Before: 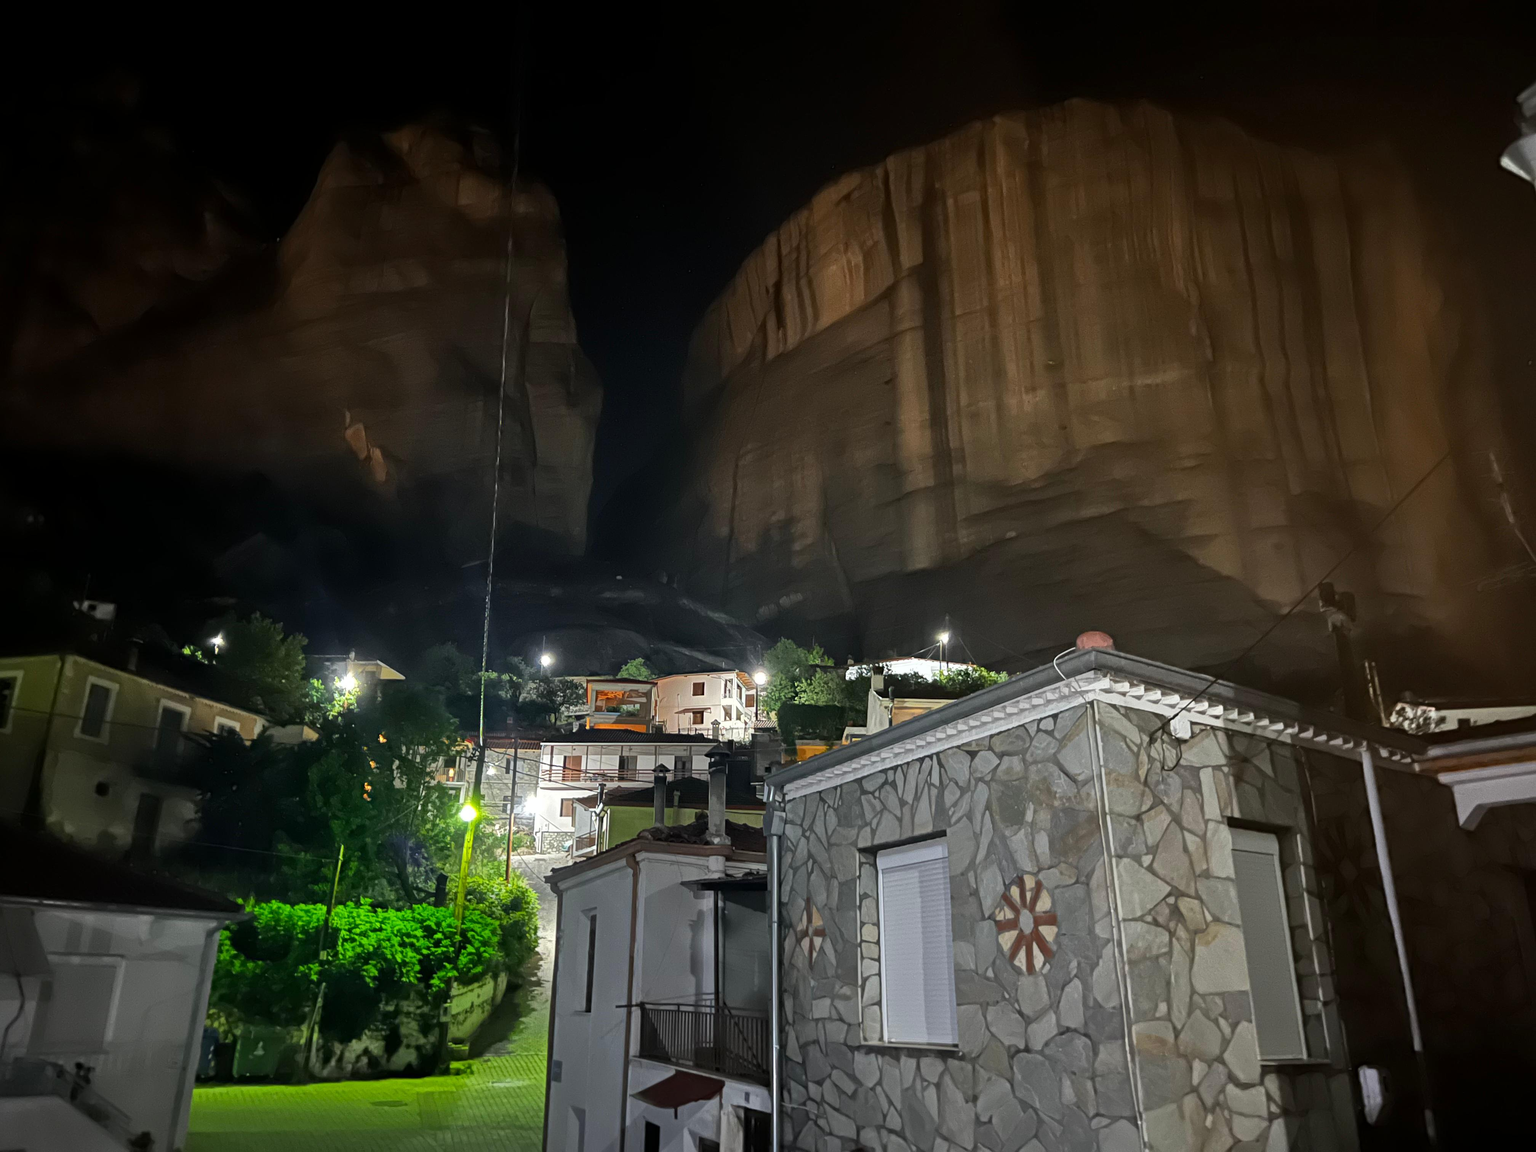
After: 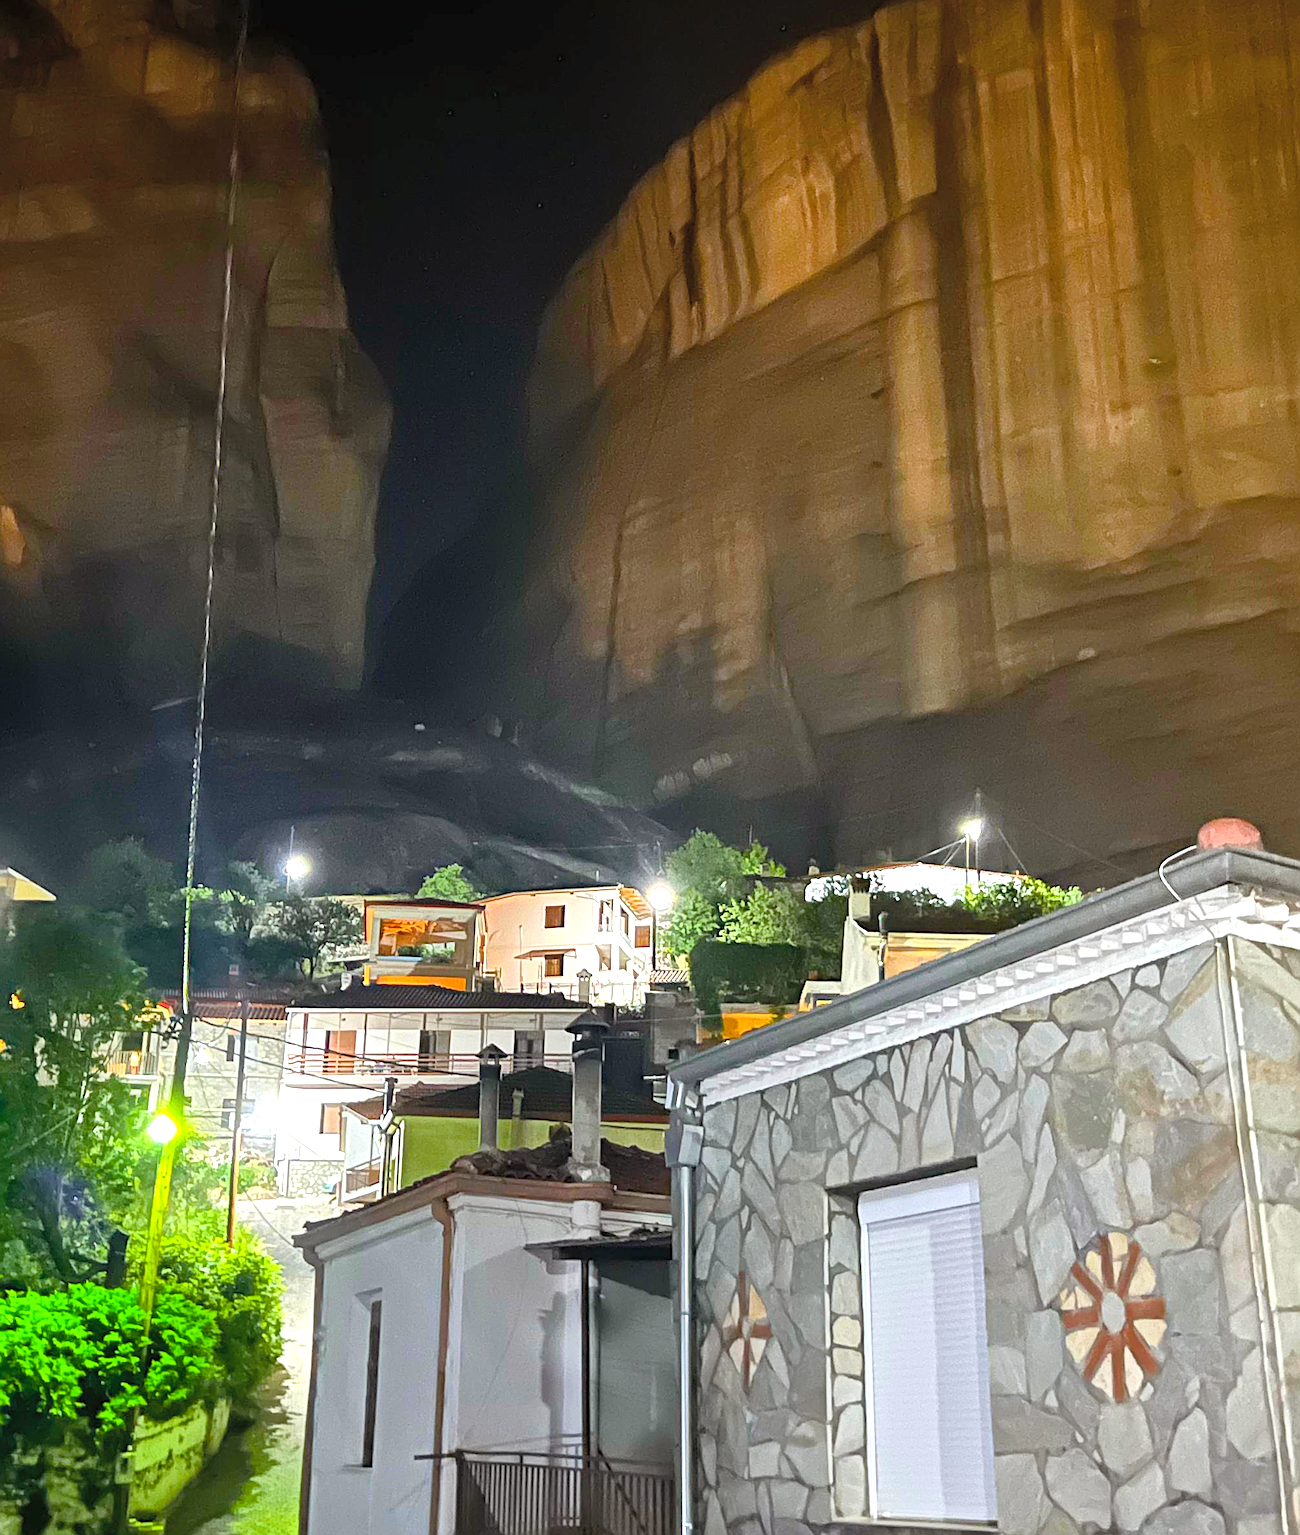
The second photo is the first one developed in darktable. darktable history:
exposure: black level correction 0, exposure 0.695 EV, compensate highlight preservation false
contrast brightness saturation: contrast 0.135, brightness 0.209
color balance rgb: shadows lift › chroma 2.062%, shadows lift › hue 51.27°, perceptual saturation grading › global saturation 20%, perceptual saturation grading › highlights -14.281%, perceptual saturation grading › shadows 49.589%, perceptual brilliance grading › global brilliance 3.494%, global vibrance 20%
crop and rotate: angle 0.024°, left 24.288%, top 13.112%, right 25.959%, bottom 8.587%
sharpen: on, module defaults
